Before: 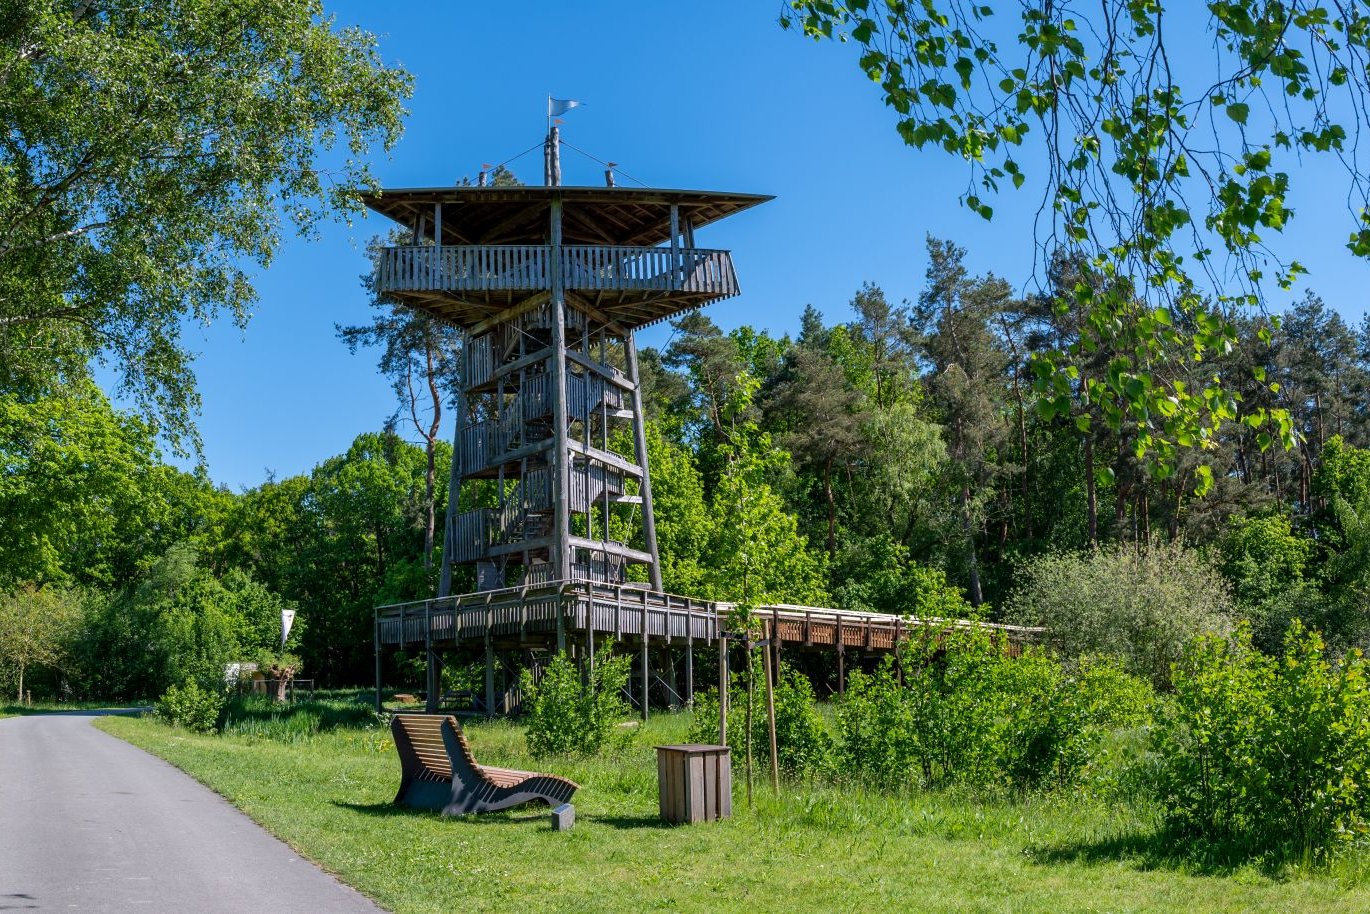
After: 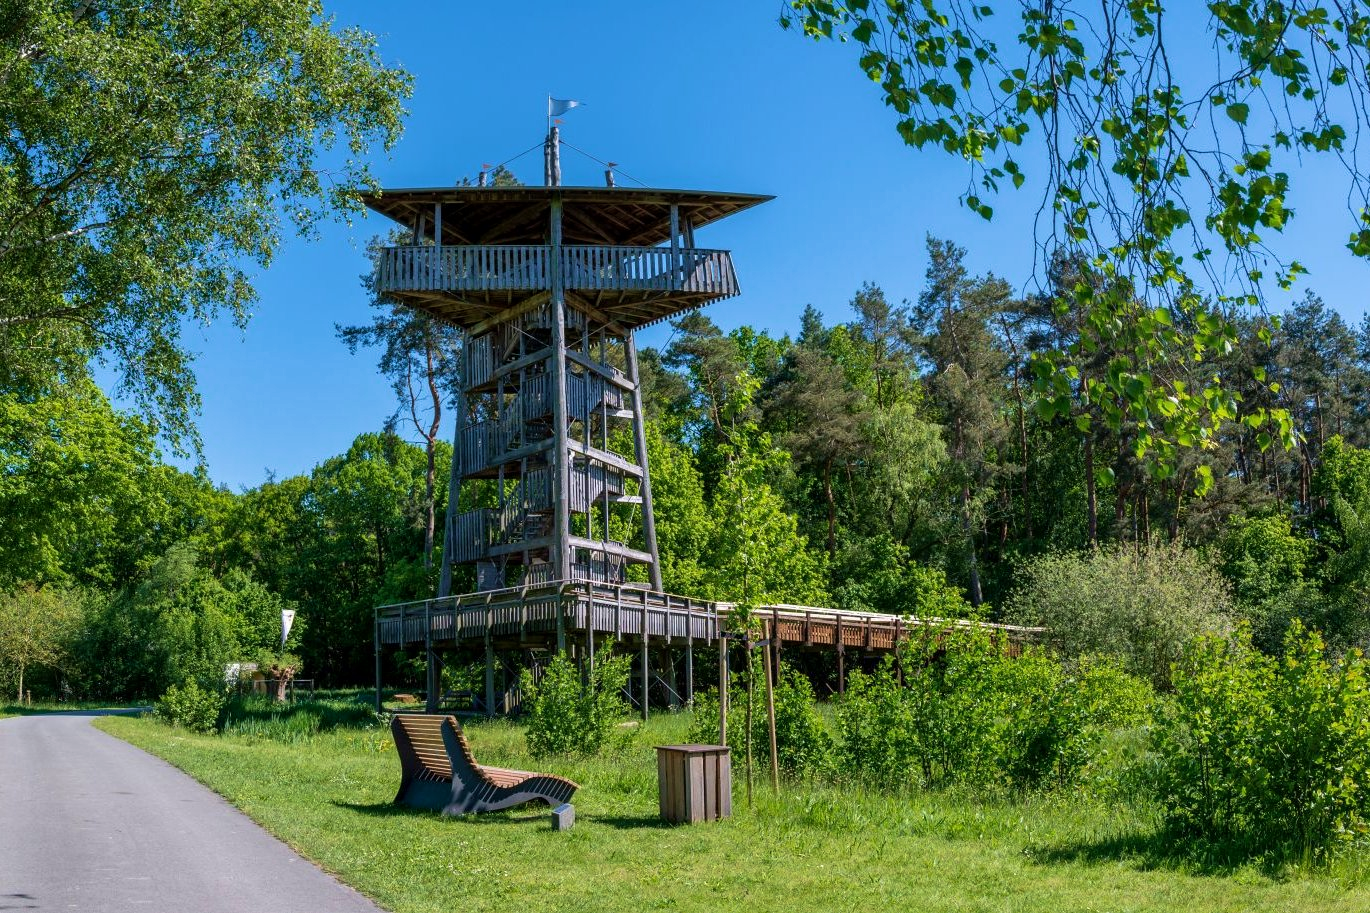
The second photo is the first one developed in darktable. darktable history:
velvia: on, module defaults
crop: bottom 0.071%
local contrast: mode bilateral grid, contrast 10, coarseness 25, detail 110%, midtone range 0.2
